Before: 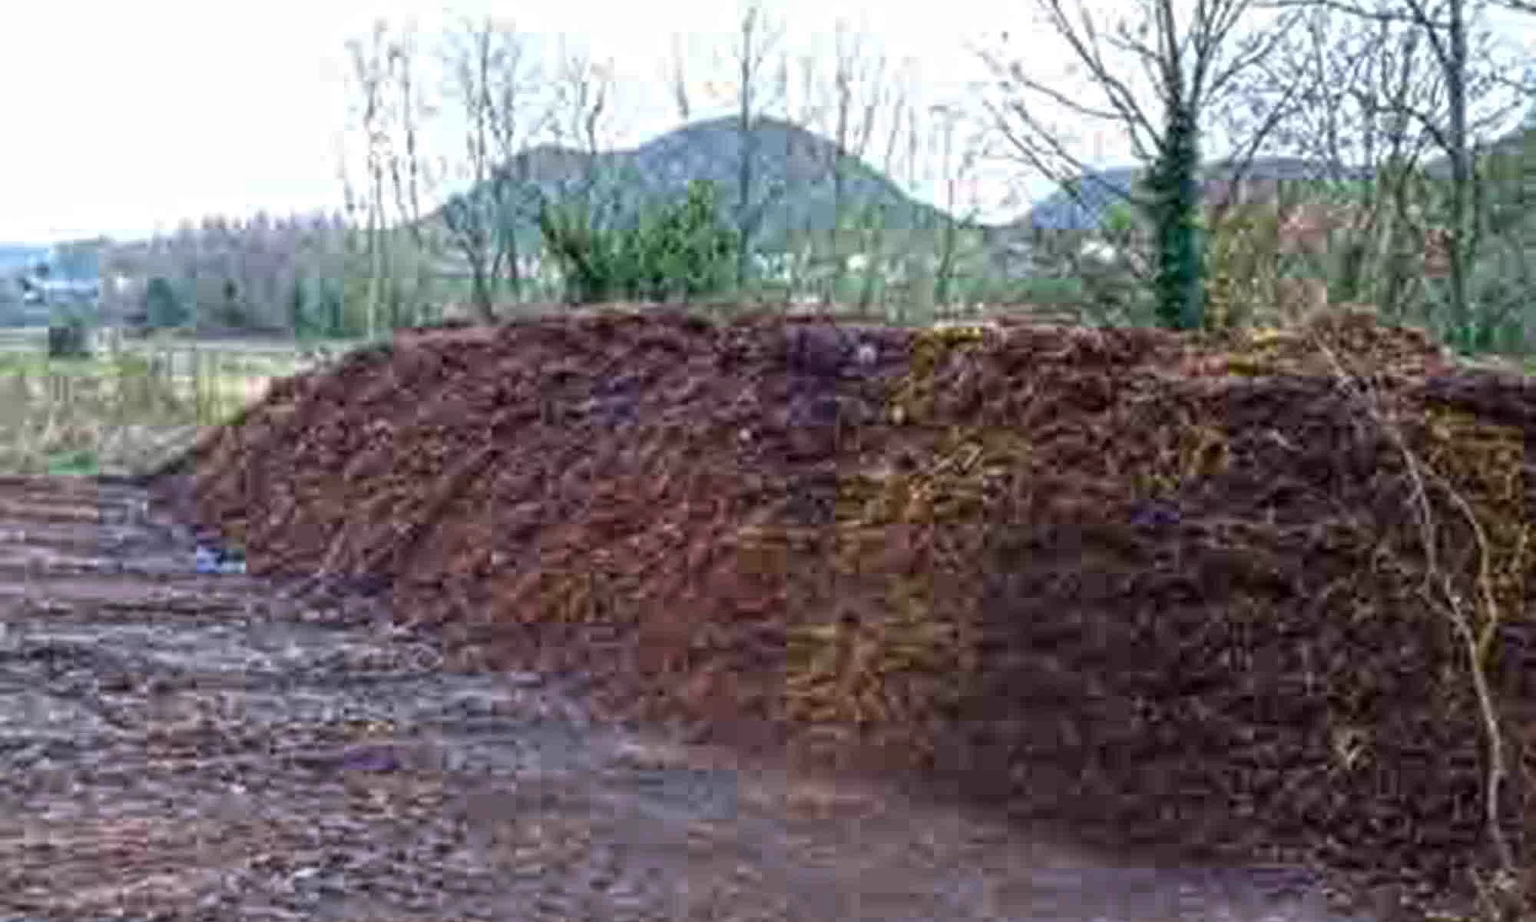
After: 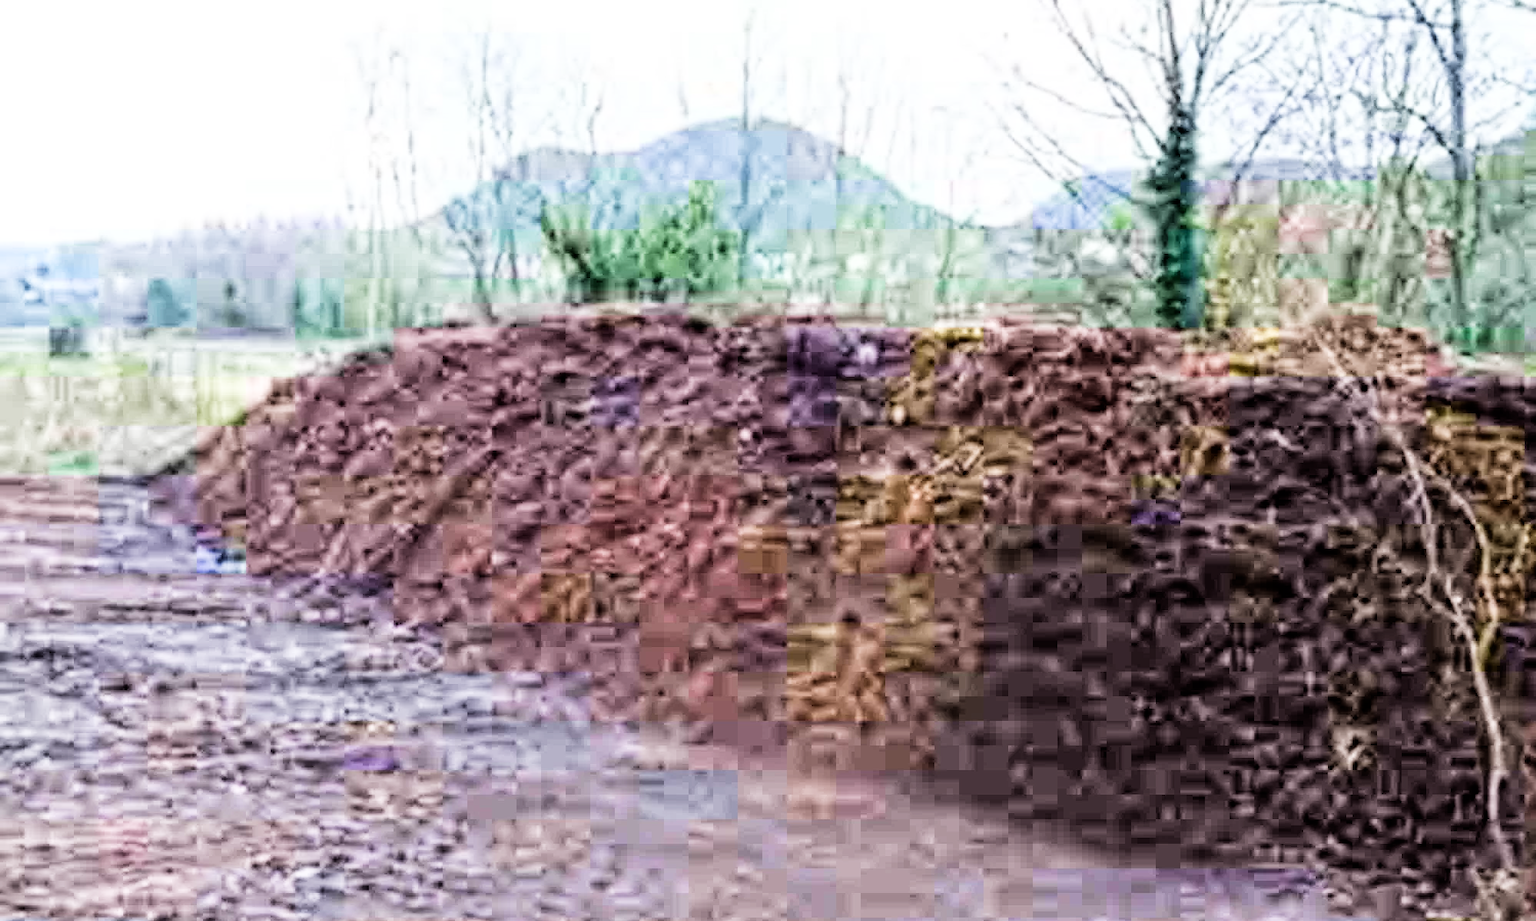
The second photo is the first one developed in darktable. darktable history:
filmic rgb: black relative exposure -5 EV, hardness 2.88, contrast 1.4, highlights saturation mix -30%
exposure: black level correction 0, exposure 1.4 EV, compensate highlight preservation false
